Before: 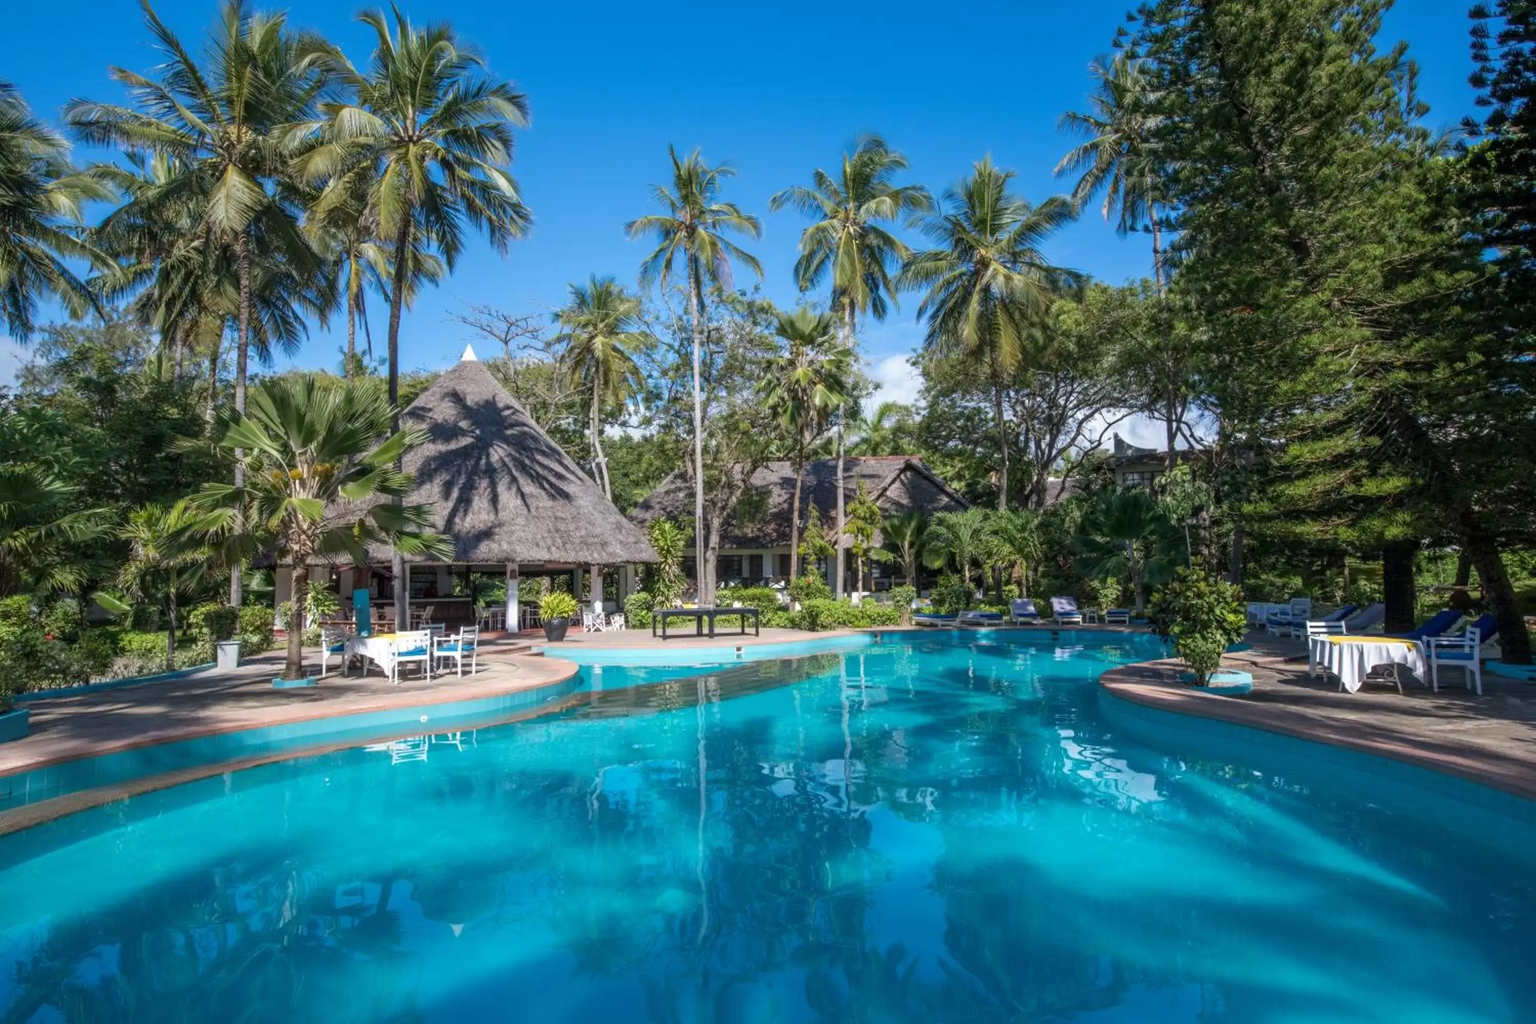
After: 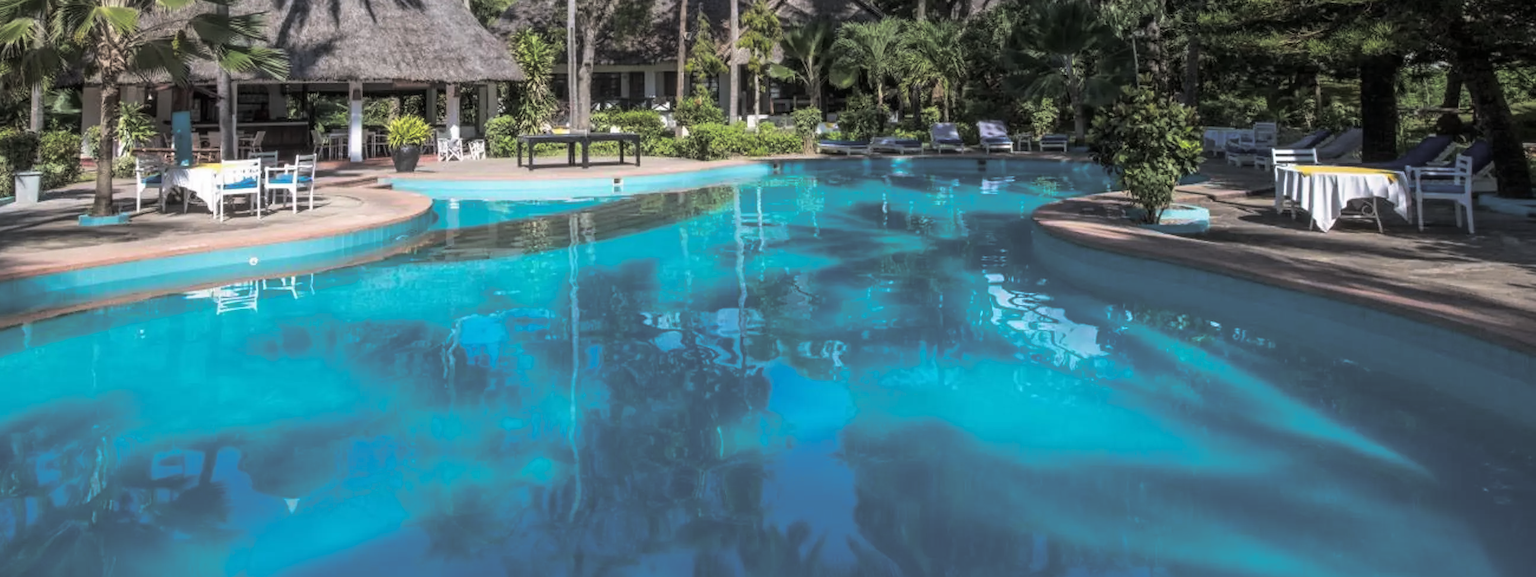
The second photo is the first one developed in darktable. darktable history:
crop and rotate: left 13.306%, top 48.129%, bottom 2.928%
split-toning: shadows › hue 36°, shadows › saturation 0.05, highlights › hue 10.8°, highlights › saturation 0.15, compress 40%
